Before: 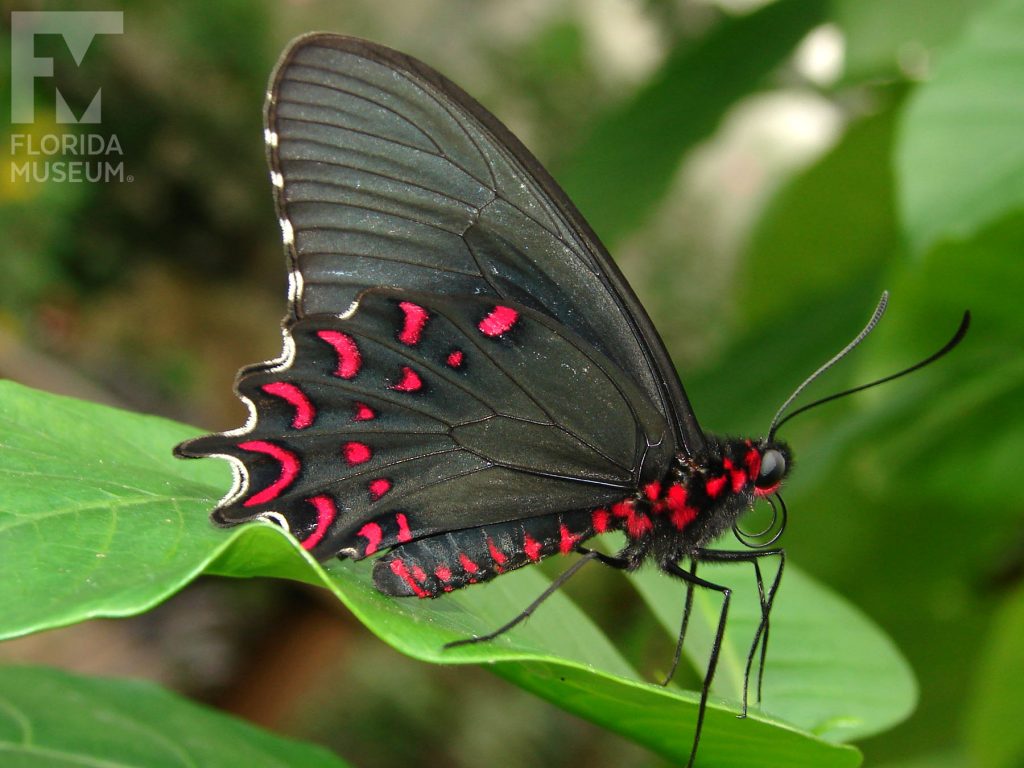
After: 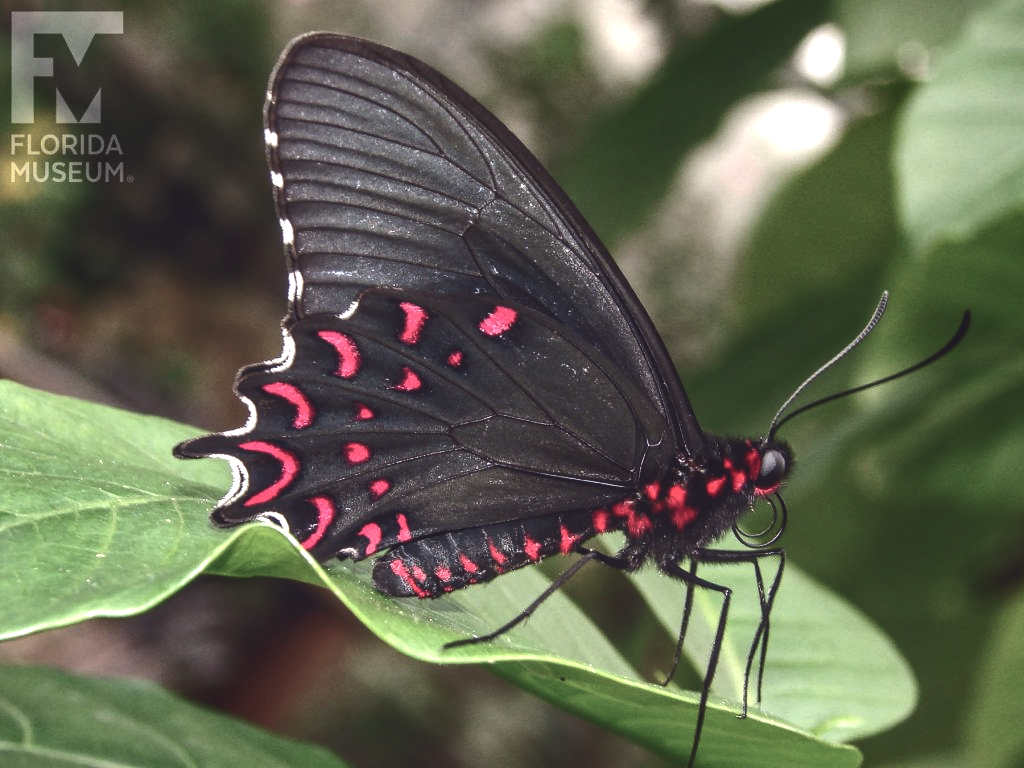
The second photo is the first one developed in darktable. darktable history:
tone curve: curves: ch0 [(0, 0.142) (0.384, 0.314) (0.752, 0.711) (0.991, 0.95)]; ch1 [(0.006, 0.129) (0.346, 0.384) (1, 1)]; ch2 [(0.003, 0.057) (0.261, 0.248) (1, 1)], color space Lab, independent channels
local contrast: detail 142%
basic adjustments: exposure 0.32 EV, contrast 0.15, saturation -0.26, vibrance -0.34
shadows and highlights: shadows 24.5, highlights -78.15, soften with gaussian
